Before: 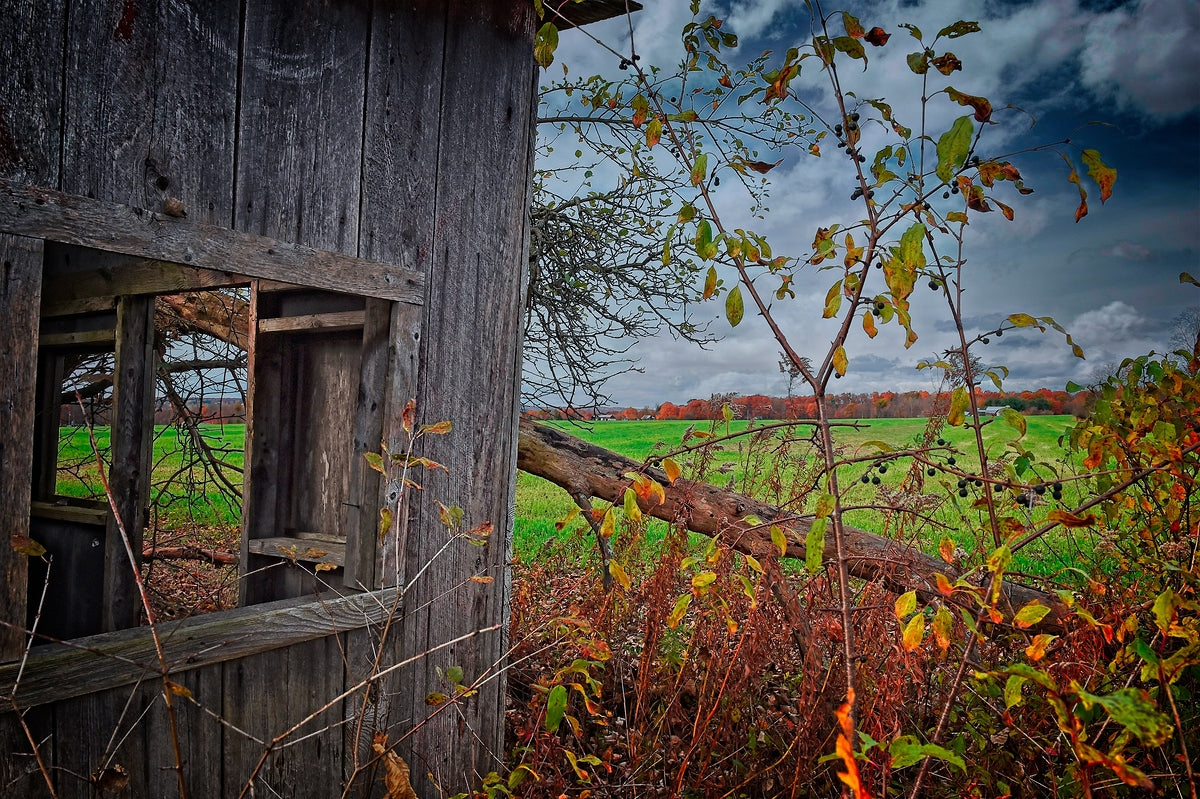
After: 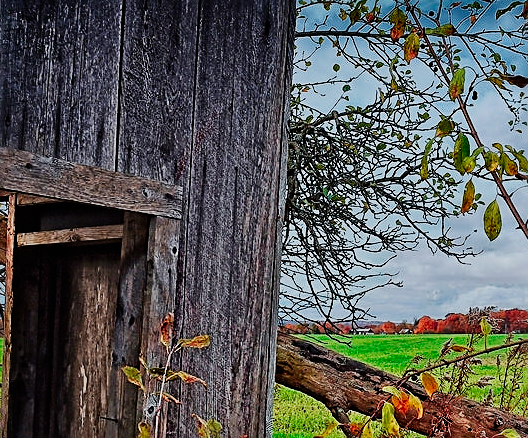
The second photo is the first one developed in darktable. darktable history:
exposure: compensate highlight preservation false
crop: left 20.248%, top 10.86%, right 35.675%, bottom 34.321%
sigmoid: contrast 1.69, skew -0.23, preserve hue 0%, red attenuation 0.1, red rotation 0.035, green attenuation 0.1, green rotation -0.017, blue attenuation 0.15, blue rotation -0.052, base primaries Rec2020
levels: mode automatic
velvia: on, module defaults
sharpen: on, module defaults
